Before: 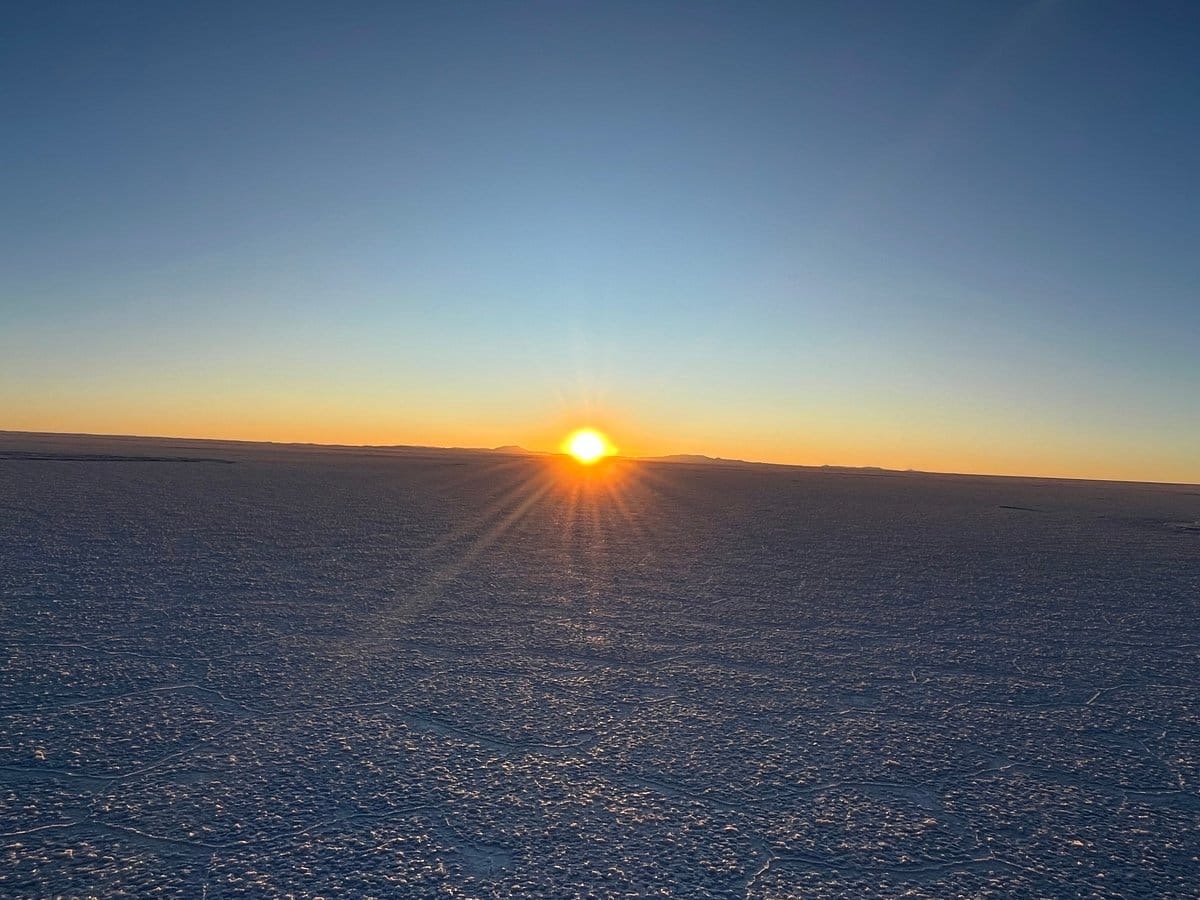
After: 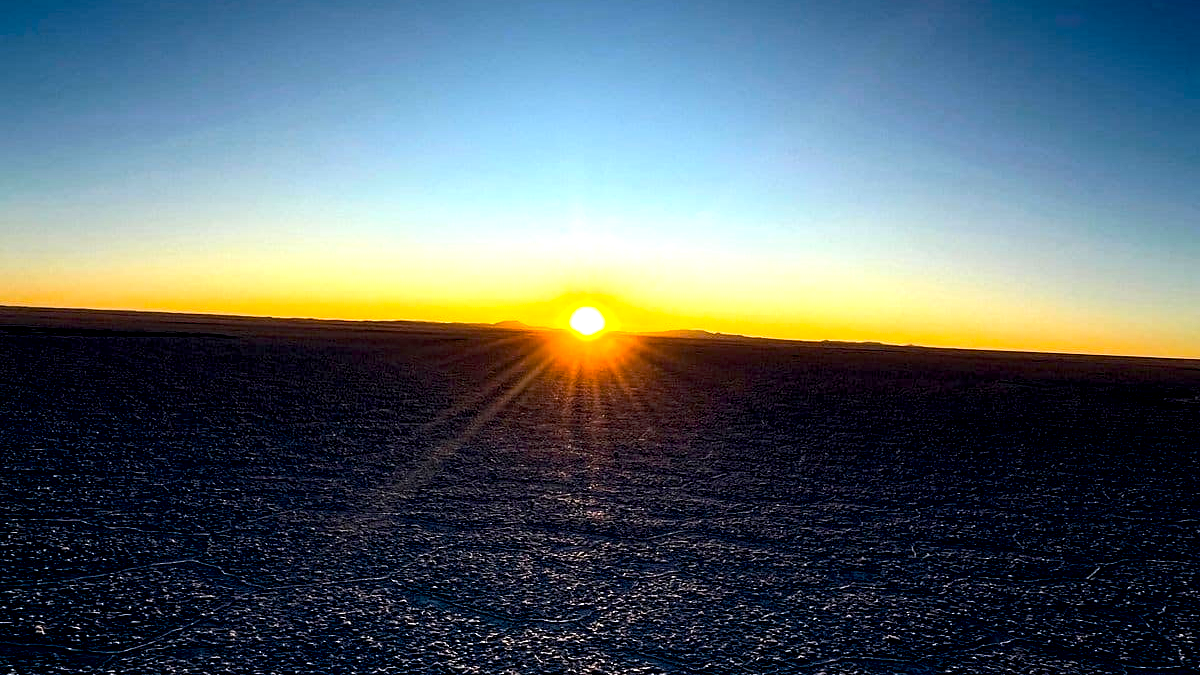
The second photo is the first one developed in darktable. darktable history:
color balance rgb: perceptual saturation grading › global saturation 25.257%, perceptual brilliance grading › highlights 5.335%, perceptual brilliance grading › shadows -9.444%
exposure: black level correction 0.048, exposure 0.013 EV, compensate highlight preservation false
crop: top 13.918%, bottom 11.066%
tone equalizer: -8 EV -0.789 EV, -7 EV -0.723 EV, -6 EV -0.621 EV, -5 EV -0.374 EV, -3 EV 0.374 EV, -2 EV 0.6 EV, -1 EV 0.677 EV, +0 EV 0.774 EV, edges refinement/feathering 500, mask exposure compensation -1.57 EV, preserve details no
